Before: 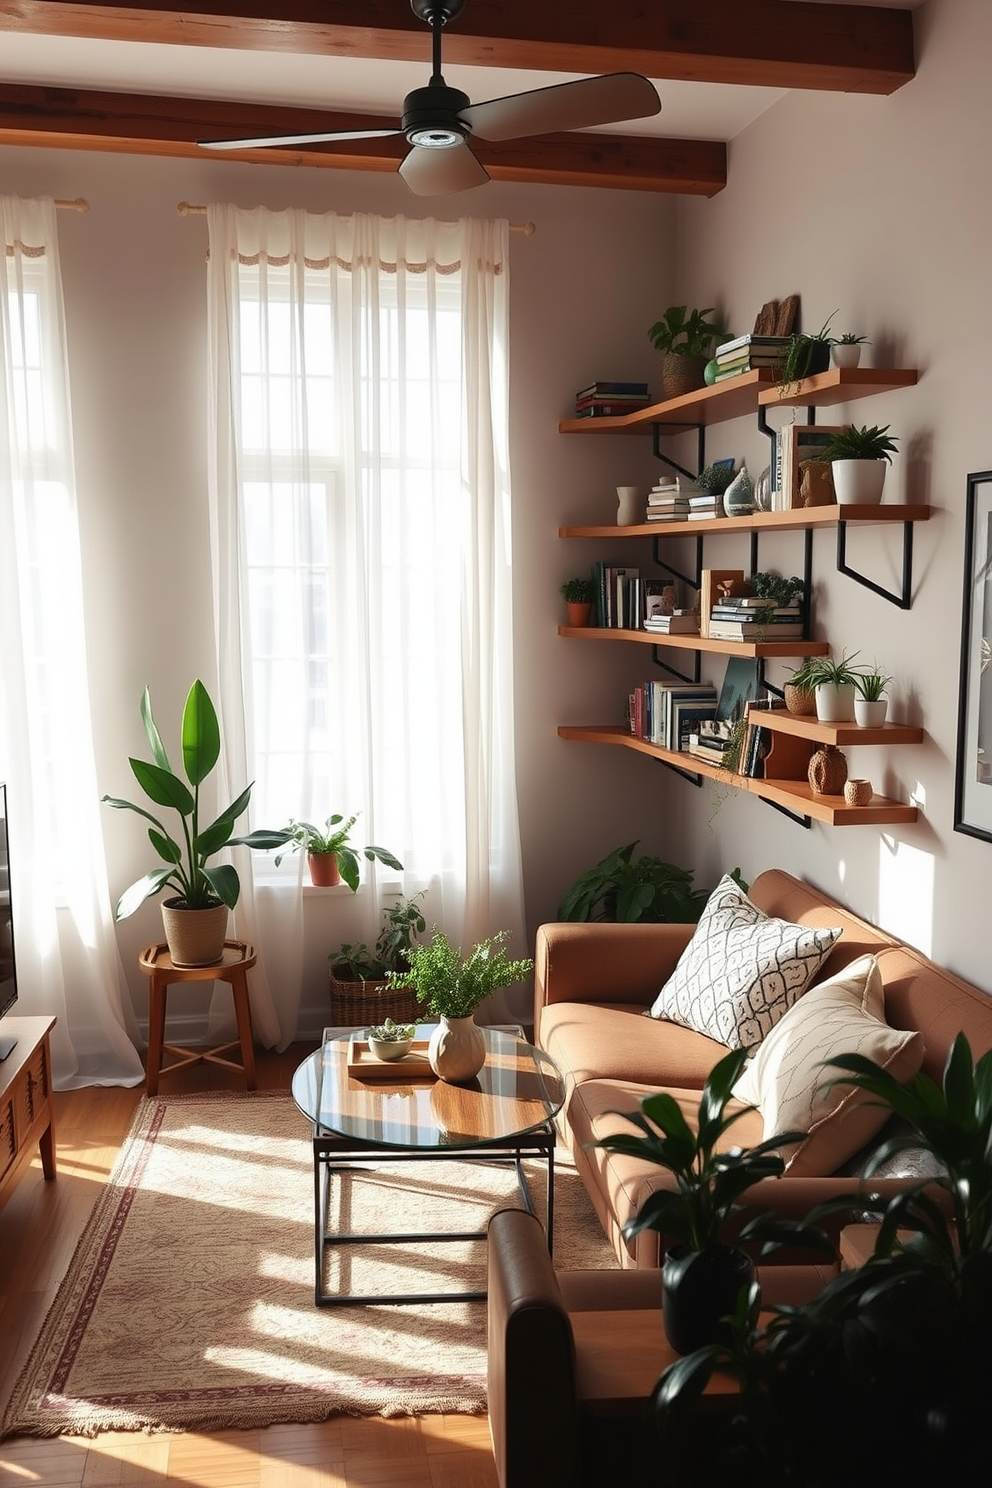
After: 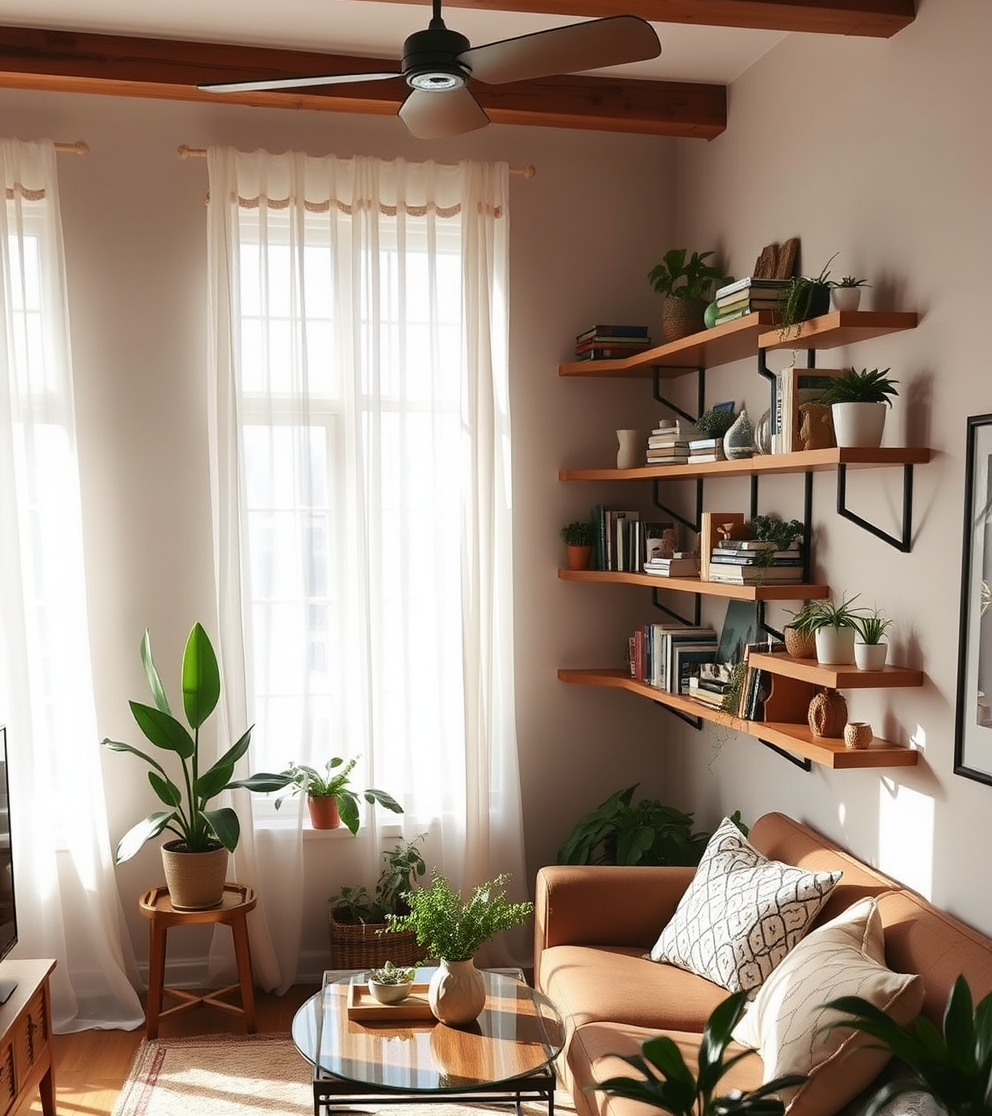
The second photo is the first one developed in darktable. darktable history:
color balance: mode lift, gamma, gain (sRGB), lift [1, 0.99, 1.01, 0.992], gamma [1, 1.037, 0.974, 0.963]
crop: top 3.857%, bottom 21.132%
